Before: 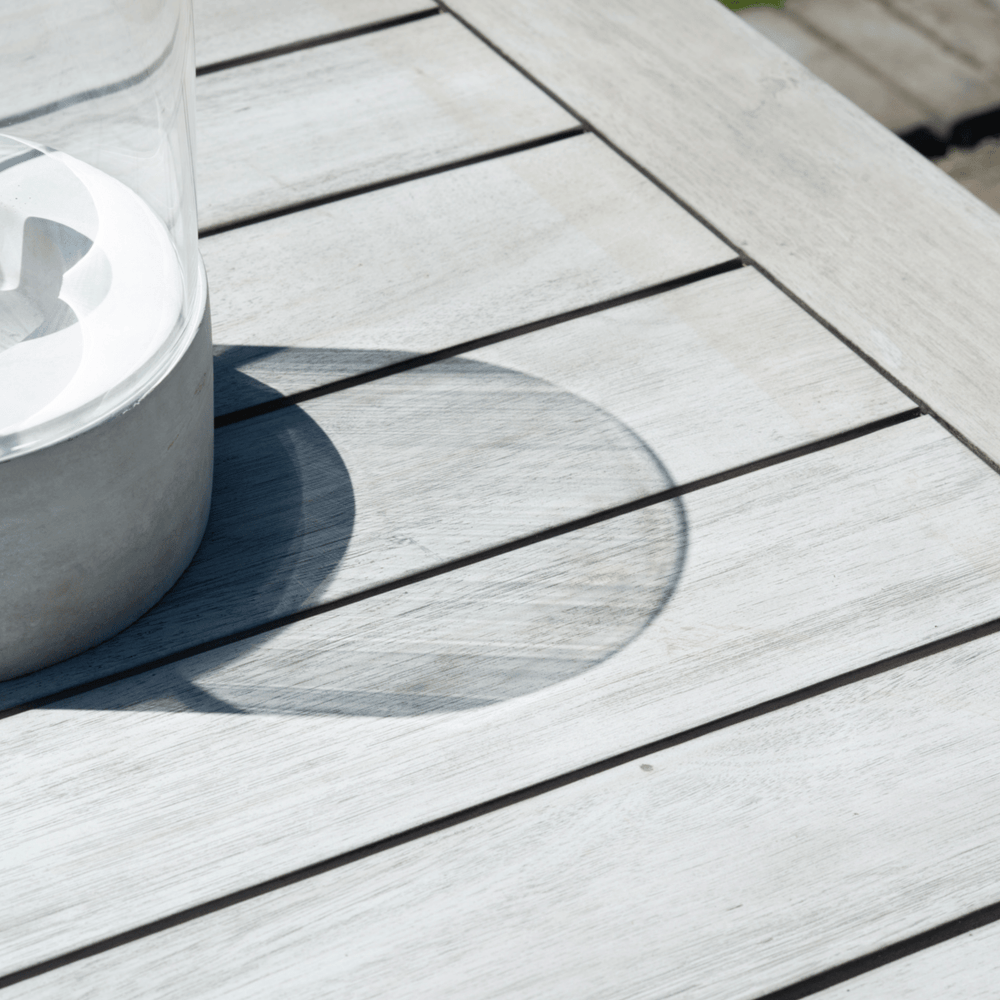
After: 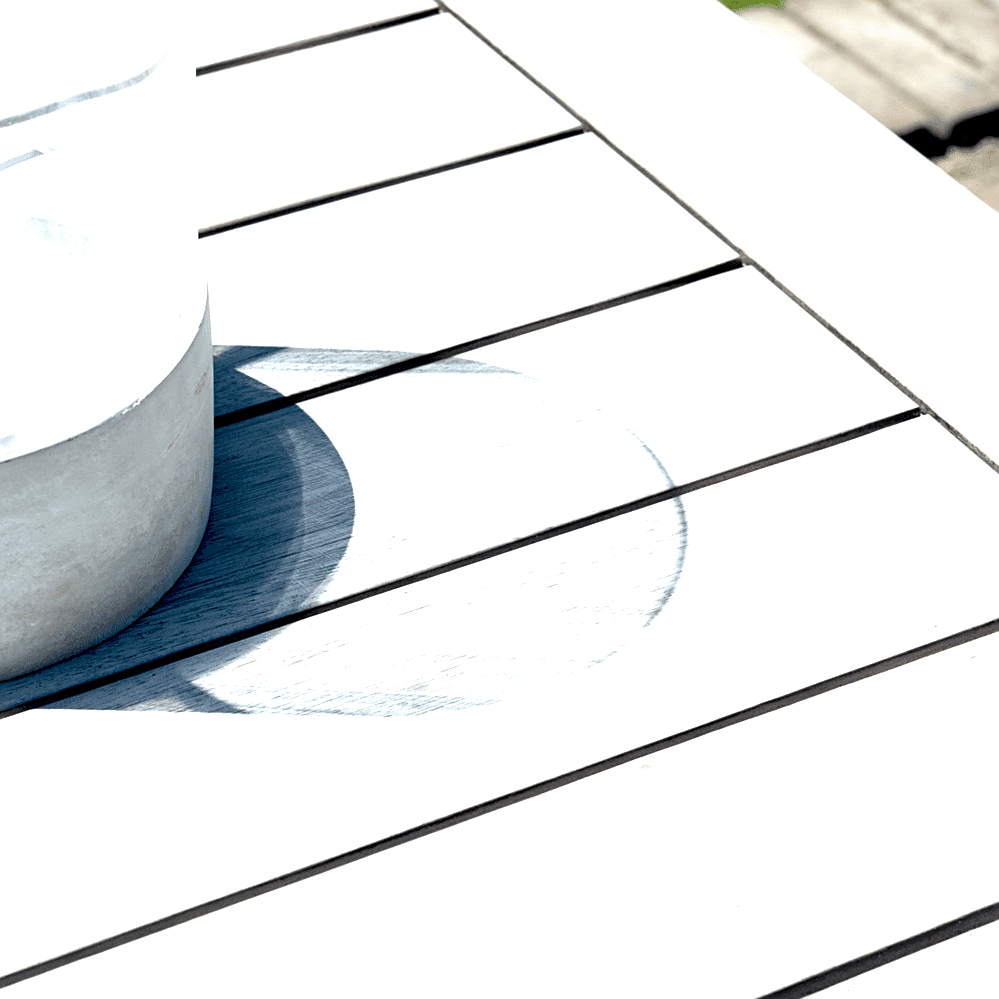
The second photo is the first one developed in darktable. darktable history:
sharpen: on, module defaults
exposure: black level correction 0.009, exposure 1.425 EV, compensate highlight preservation false
